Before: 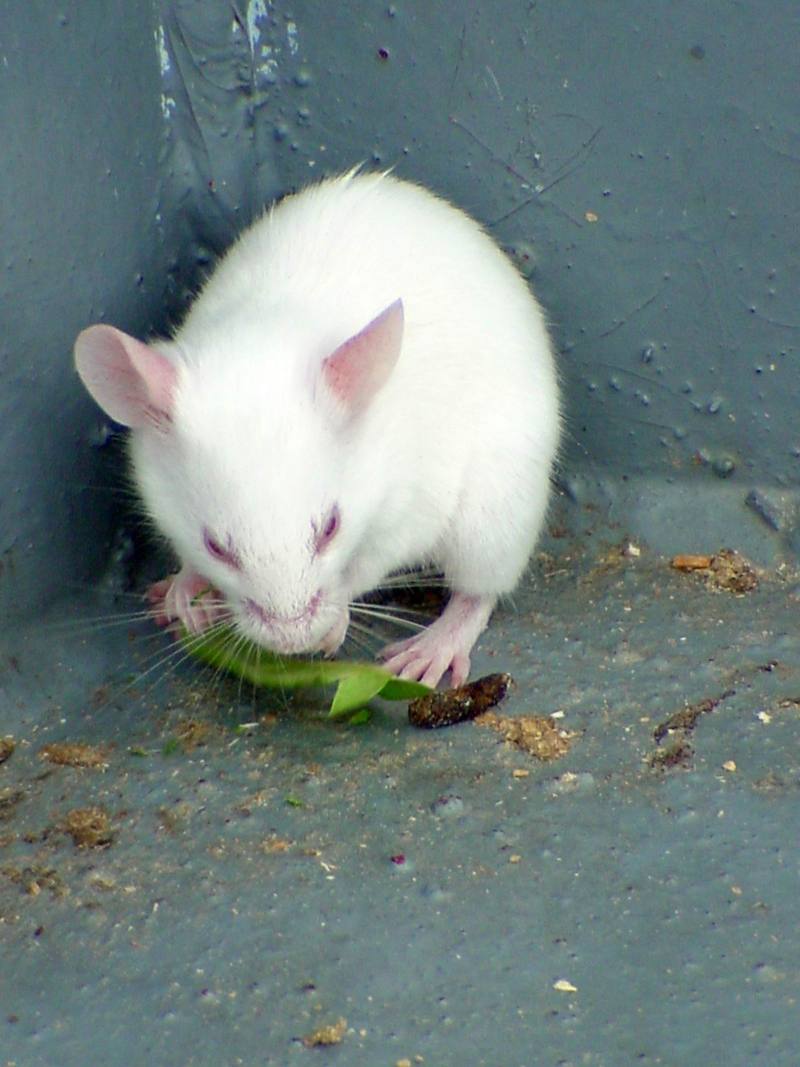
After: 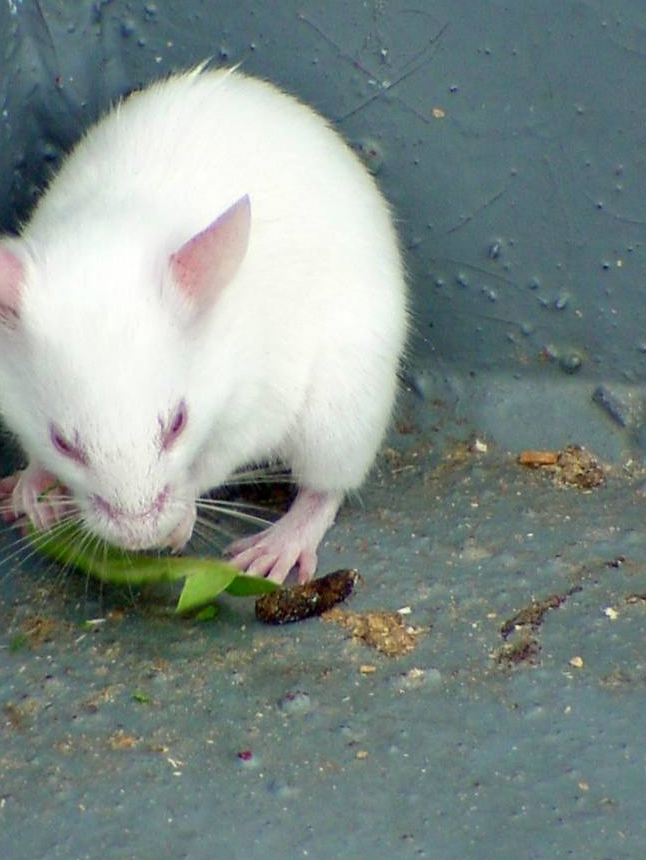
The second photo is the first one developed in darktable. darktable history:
crop: left 19.234%, top 9.76%, right 0.001%, bottom 9.591%
